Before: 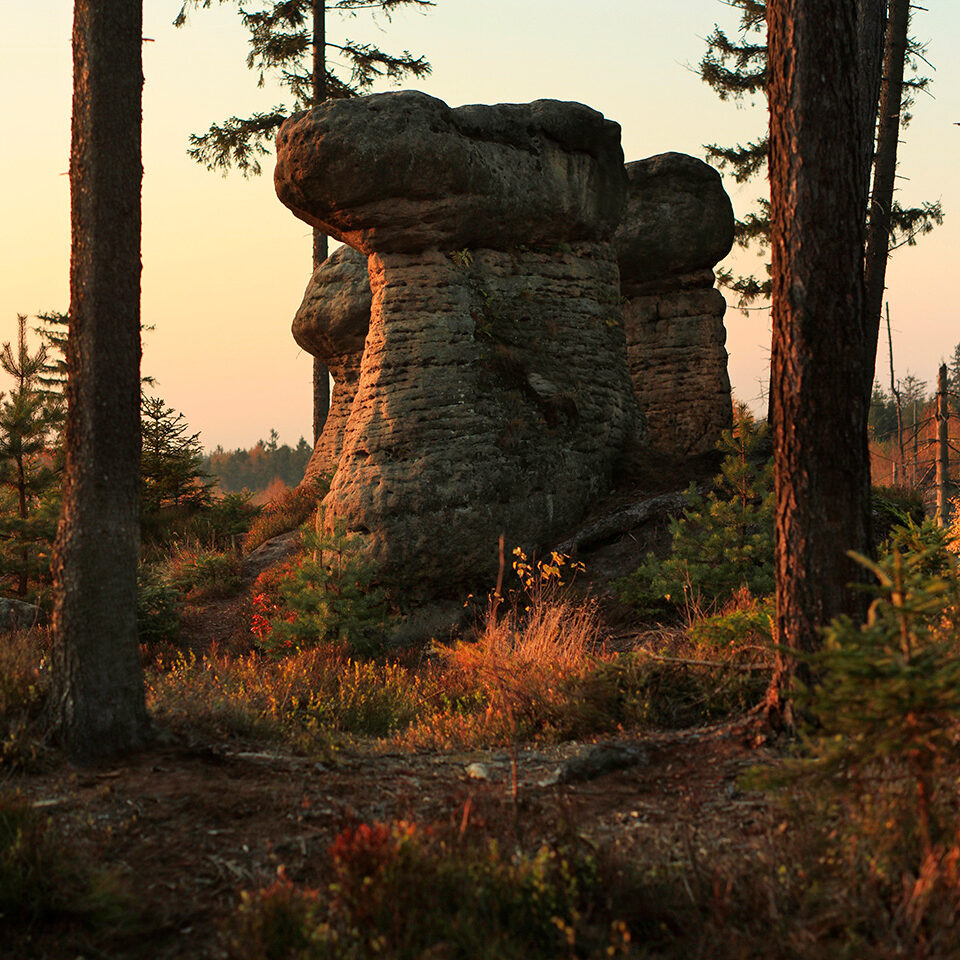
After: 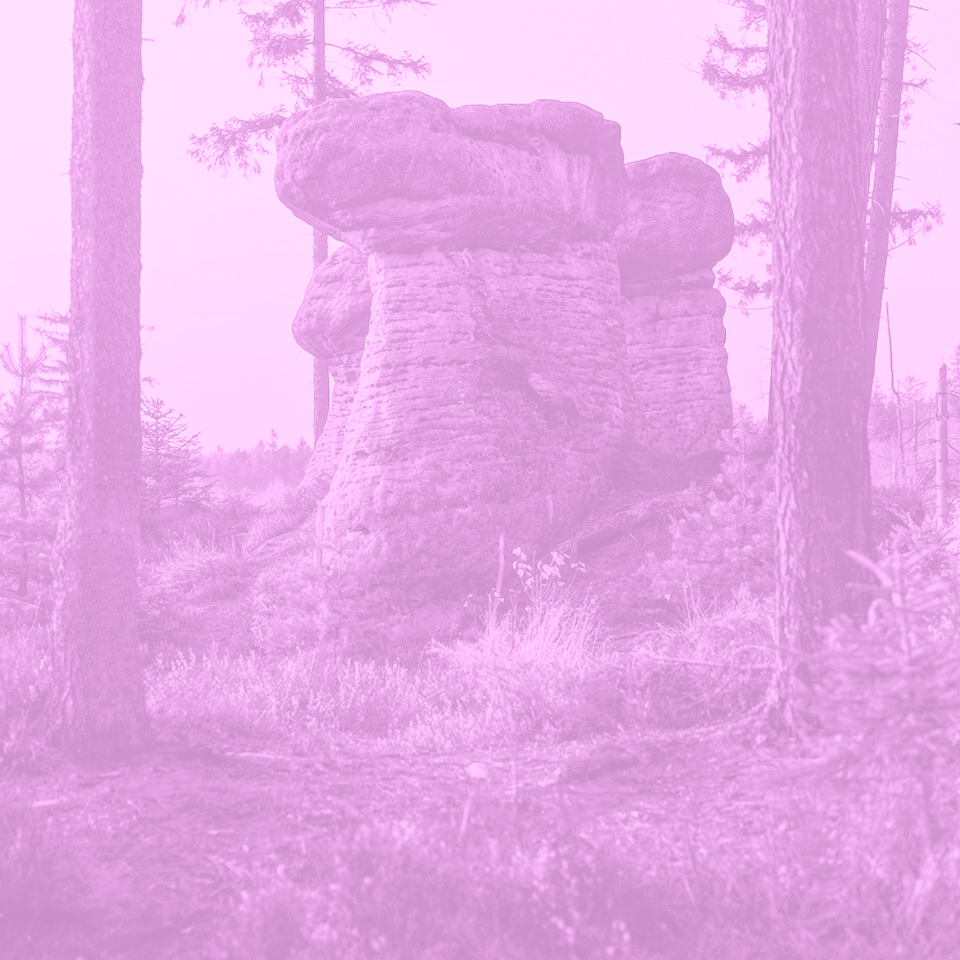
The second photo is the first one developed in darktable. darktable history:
local contrast: highlights 74%, shadows 55%, detail 176%, midtone range 0.207
colorize: hue 331.2°, saturation 75%, source mix 30.28%, lightness 70.52%, version 1
haze removal: compatibility mode true, adaptive false
